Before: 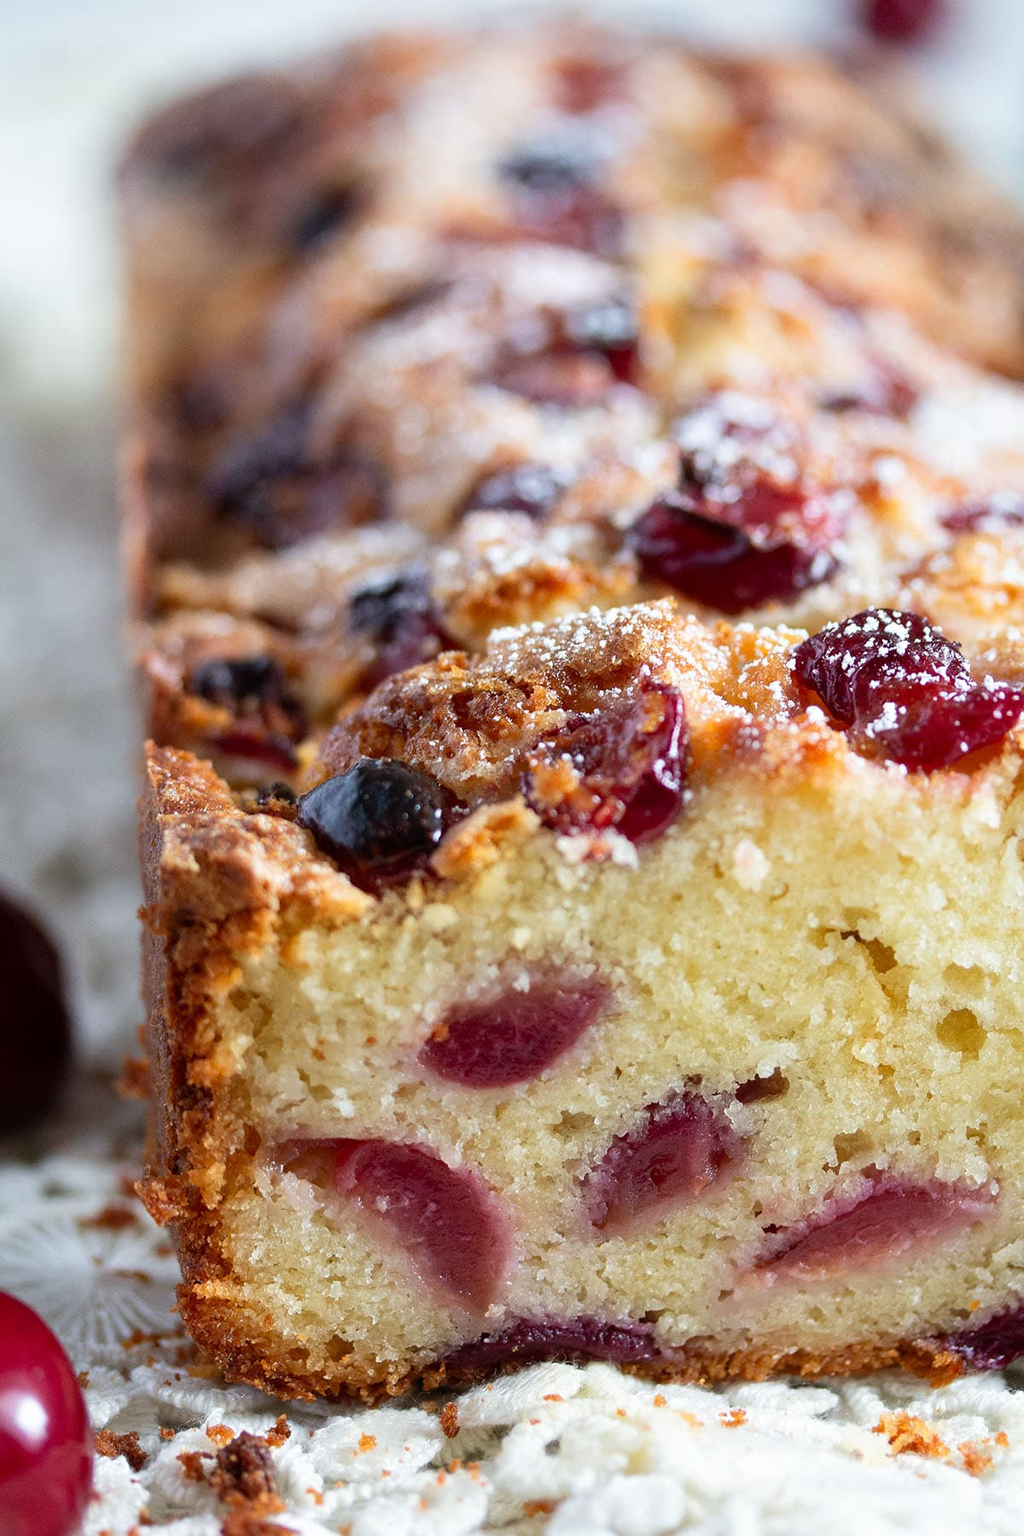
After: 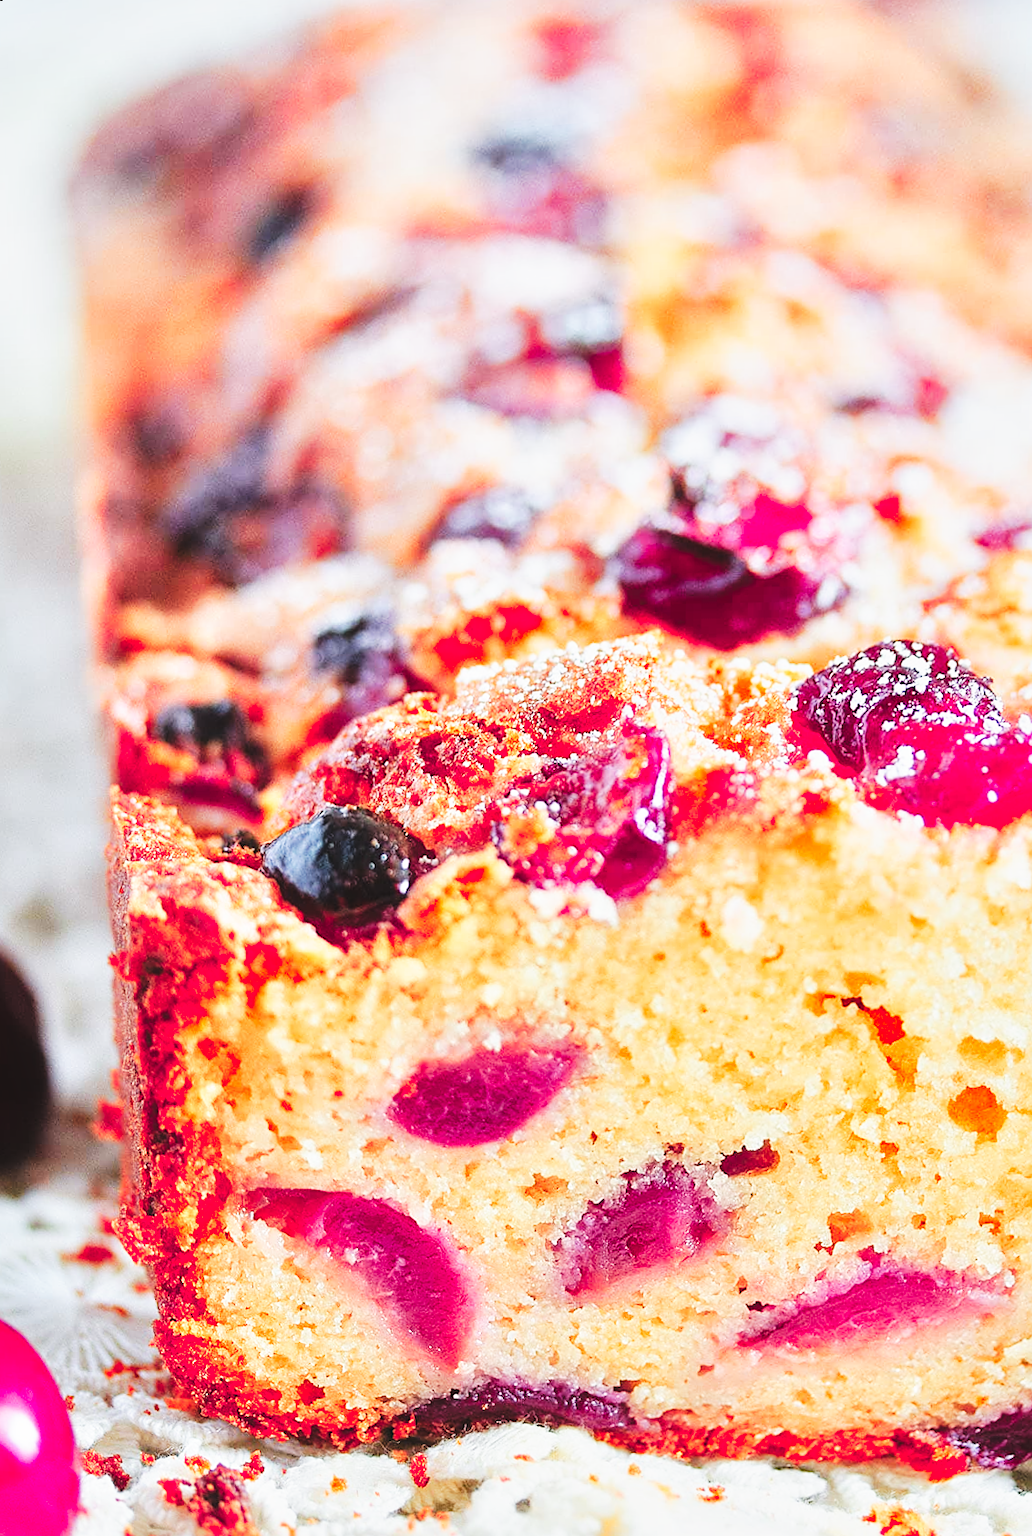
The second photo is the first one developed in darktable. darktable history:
color zones: curves: ch1 [(0.24, 0.629) (0.75, 0.5)]; ch2 [(0.255, 0.454) (0.745, 0.491)], mix 102.12%
sharpen: on, module defaults
exposure: black level correction -0.016, exposure -1.018 EV, compensate highlight preservation false
base curve: curves: ch0 [(0, 0) (0.007, 0.004) (0.027, 0.03) (0.046, 0.07) (0.207, 0.54) (0.442, 0.872) (0.673, 0.972) (1, 1)], preserve colors none
tone equalizer: -7 EV 0.15 EV, -6 EV 0.6 EV, -5 EV 1.15 EV, -4 EV 1.33 EV, -3 EV 1.15 EV, -2 EV 0.6 EV, -1 EV 0.15 EV, mask exposure compensation -0.5 EV
rotate and perspective: rotation 0.062°, lens shift (vertical) 0.115, lens shift (horizontal) -0.133, crop left 0.047, crop right 0.94, crop top 0.061, crop bottom 0.94
